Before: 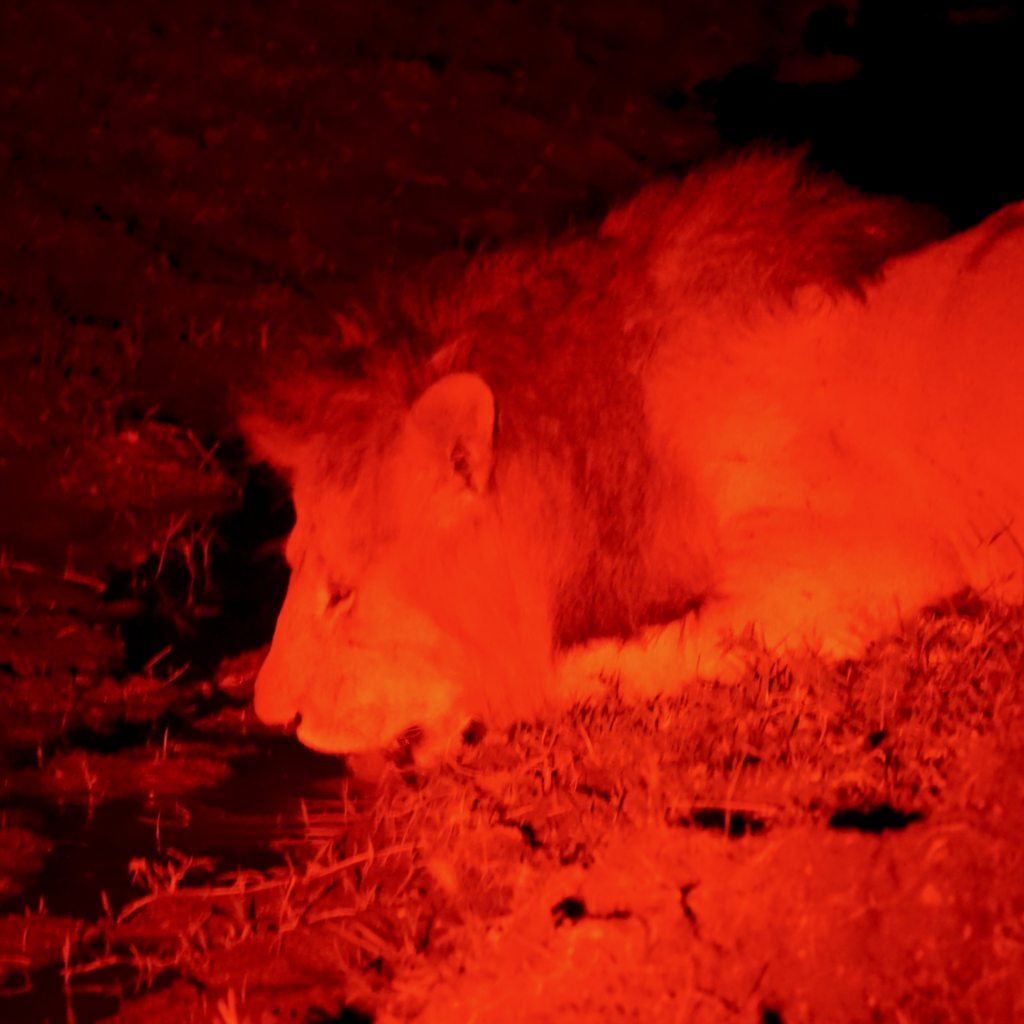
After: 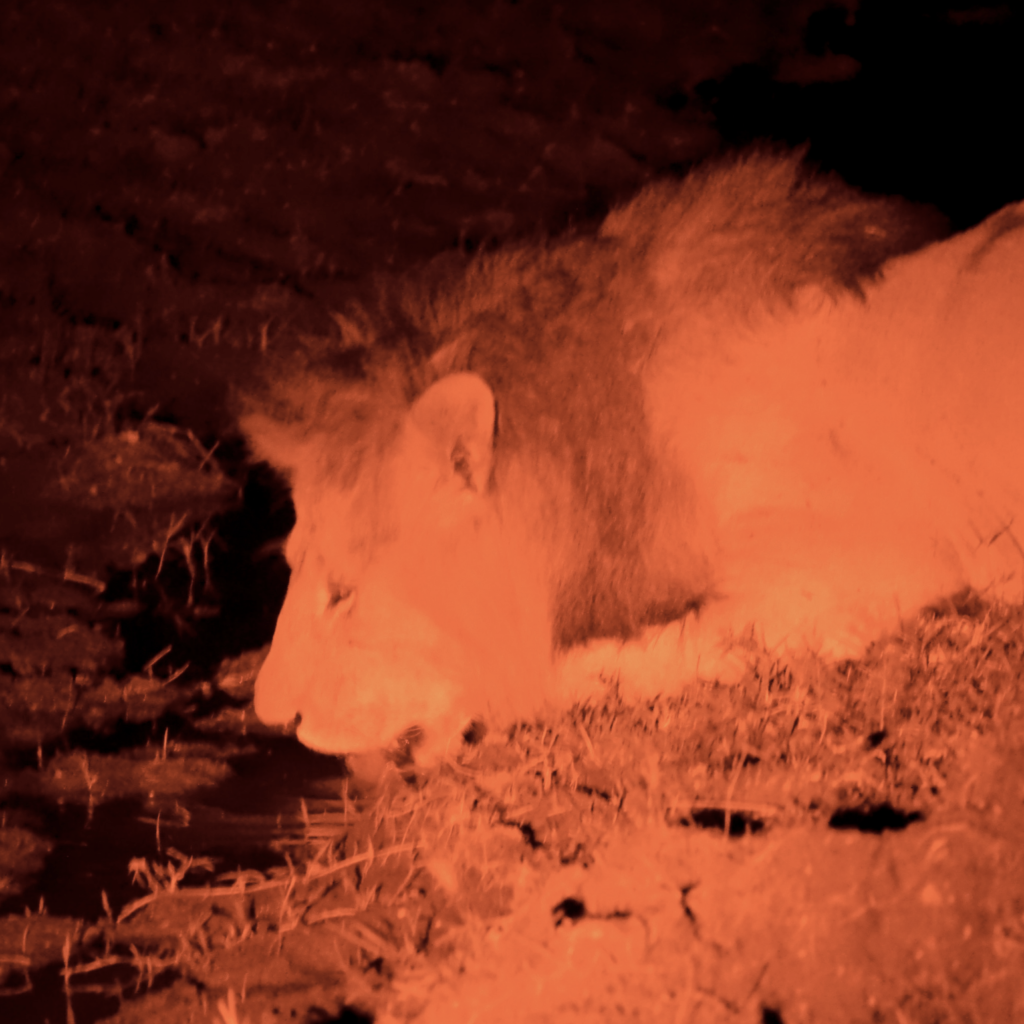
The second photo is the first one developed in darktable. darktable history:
color correction: highlights a* 1.39, highlights b* 17.46
color zones: curves: ch0 [(0, 0.559) (0.153, 0.551) (0.229, 0.5) (0.429, 0.5) (0.571, 0.5) (0.714, 0.5) (0.857, 0.5) (1, 0.559)]; ch1 [(0, 0.417) (0.112, 0.336) (0.213, 0.26) (0.429, 0.34) (0.571, 0.35) (0.683, 0.331) (0.857, 0.344) (1, 0.417)]
